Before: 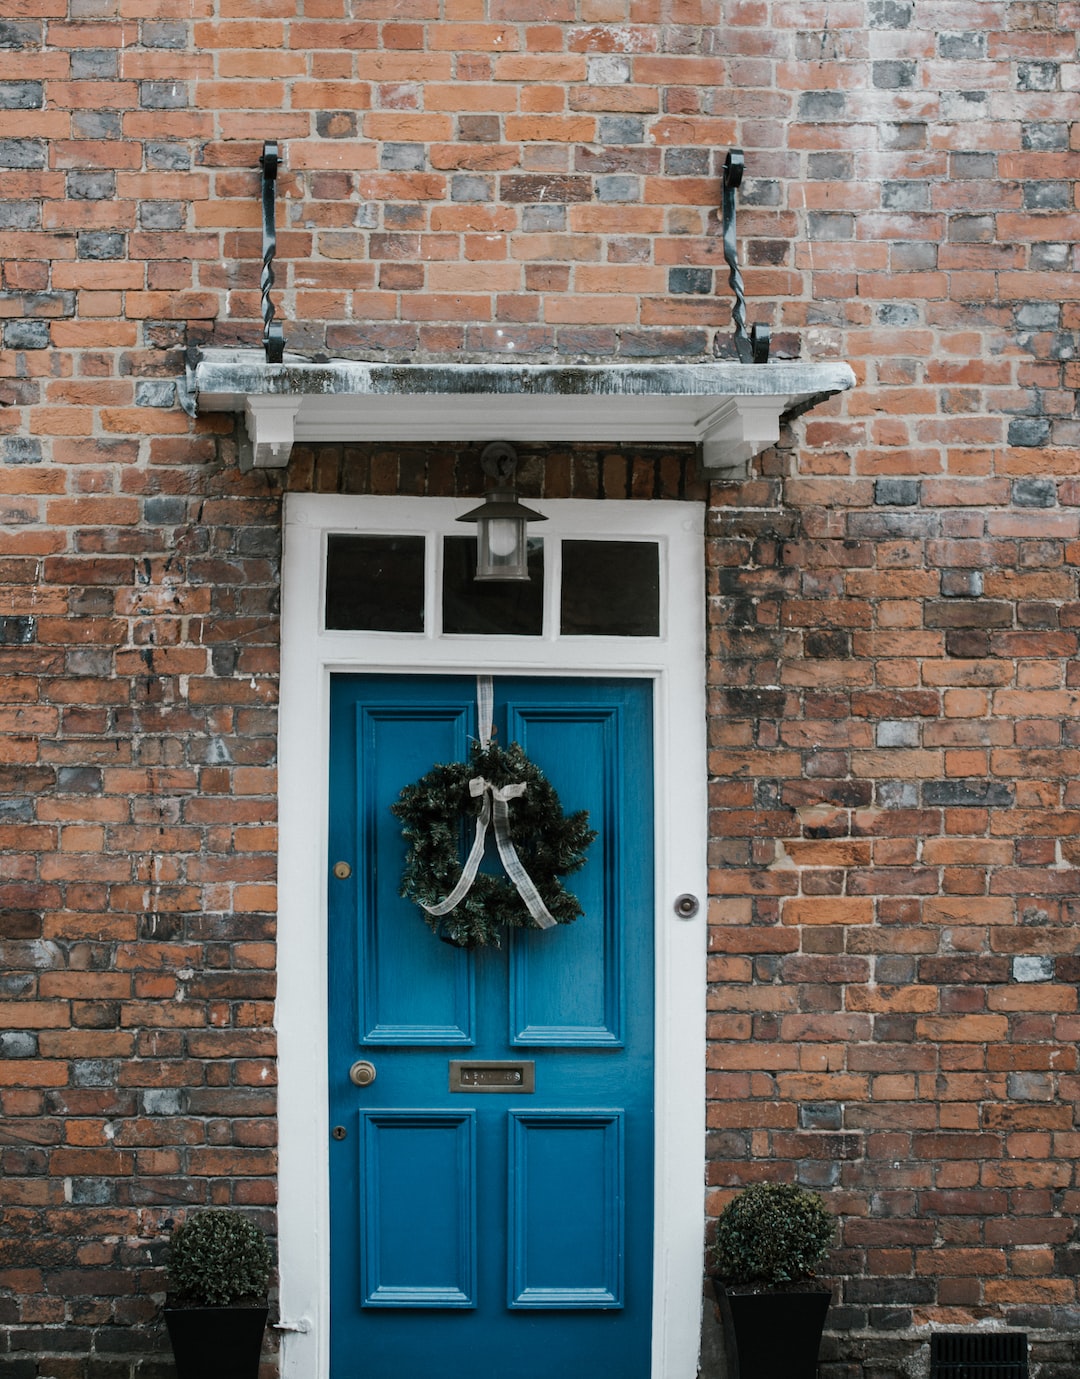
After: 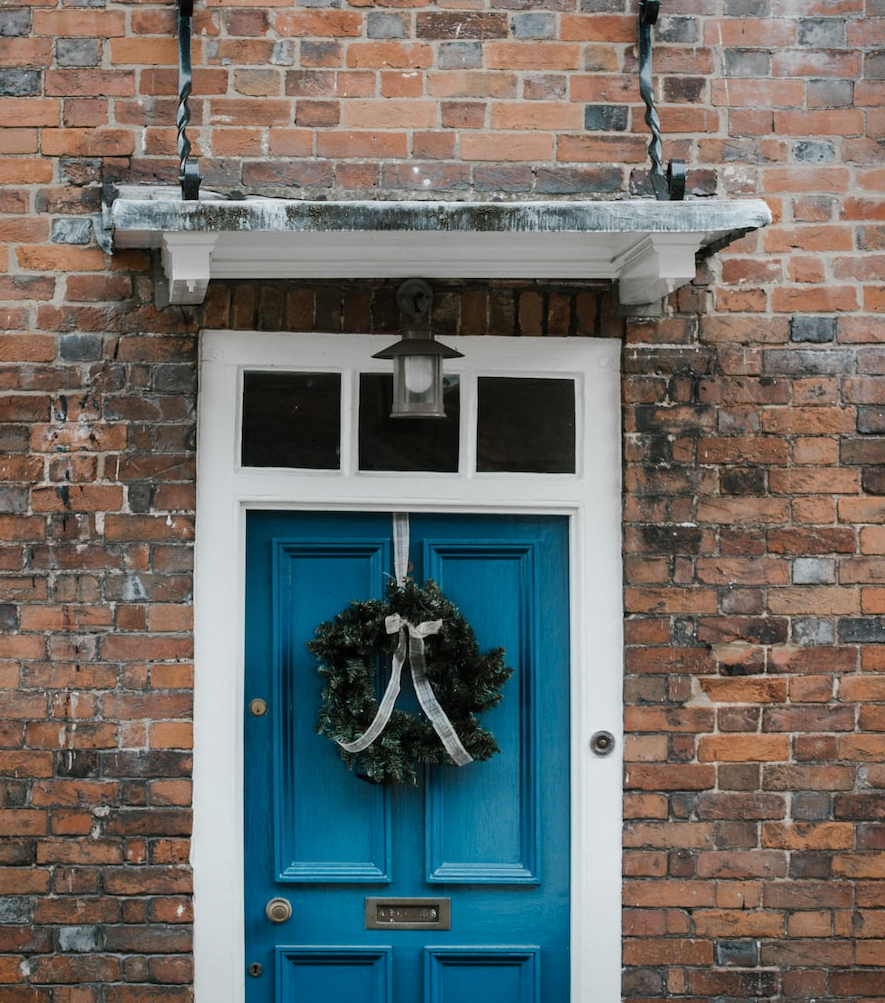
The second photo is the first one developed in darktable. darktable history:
vignetting: brightness -0.233, saturation 0.141
crop: left 7.856%, top 11.836%, right 10.12%, bottom 15.387%
